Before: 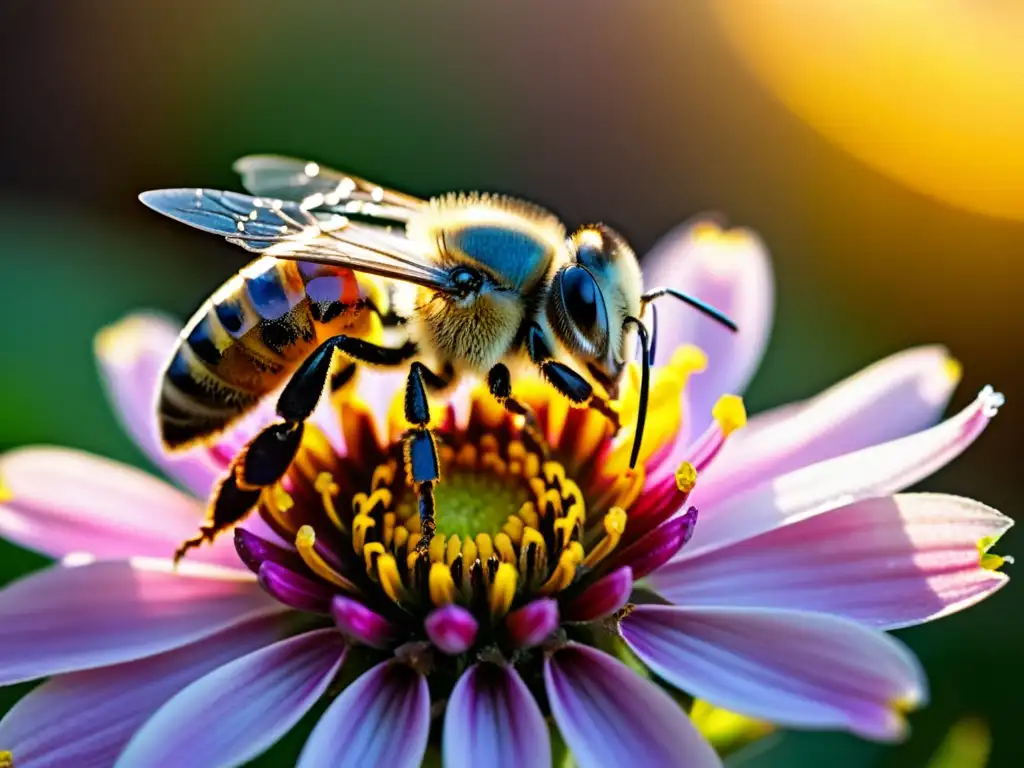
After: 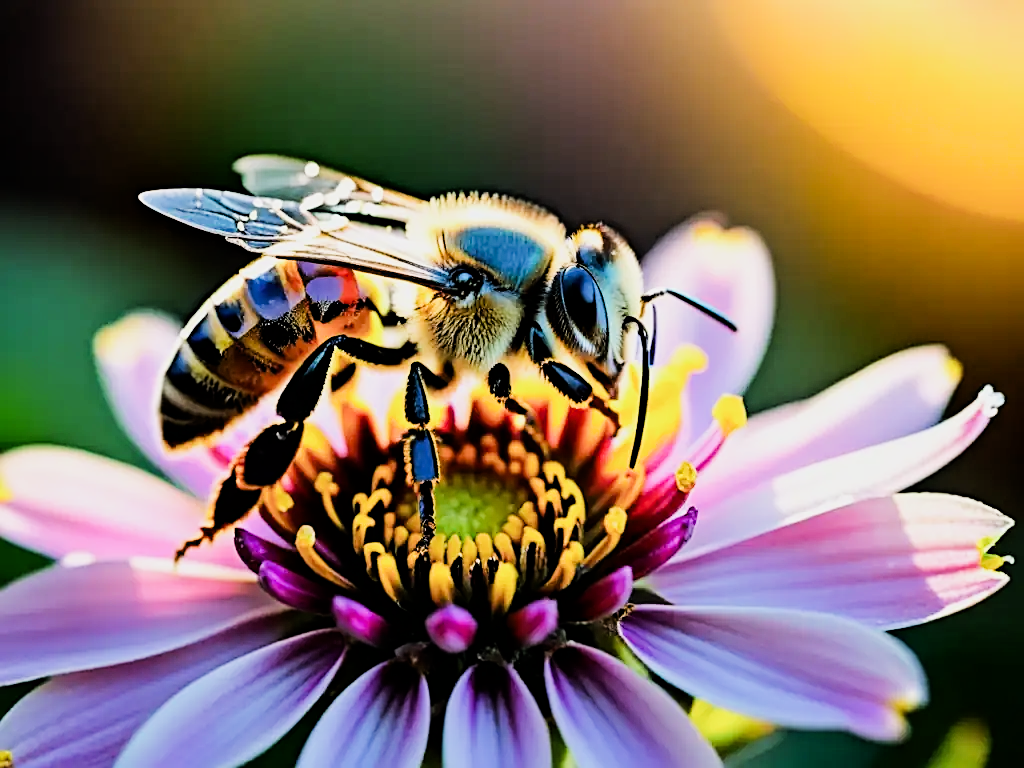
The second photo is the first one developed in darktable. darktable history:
exposure: black level correction 0.001, exposure 0.499 EV, compensate exposure bias true, compensate highlight preservation false
filmic rgb: black relative exposure -7.11 EV, white relative exposure 5.36 EV, hardness 3.02, iterations of high-quality reconstruction 0
tone equalizer: -8 EV -0.71 EV, -7 EV -0.739 EV, -6 EV -0.611 EV, -5 EV -0.423 EV, -3 EV 0.394 EV, -2 EV 0.6 EV, -1 EV 0.681 EV, +0 EV 0.759 EV, edges refinement/feathering 500, mask exposure compensation -1.57 EV, preserve details no
sharpen: on, module defaults
tone curve: curves: ch0 [(0, 0) (0.003, 0.003) (0.011, 0.011) (0.025, 0.025) (0.044, 0.045) (0.069, 0.07) (0.1, 0.1) (0.136, 0.137) (0.177, 0.179) (0.224, 0.226) (0.277, 0.279) (0.335, 0.338) (0.399, 0.402) (0.468, 0.472) (0.543, 0.547) (0.623, 0.628) (0.709, 0.715) (0.801, 0.807) (0.898, 0.902) (1, 1)], preserve colors none
